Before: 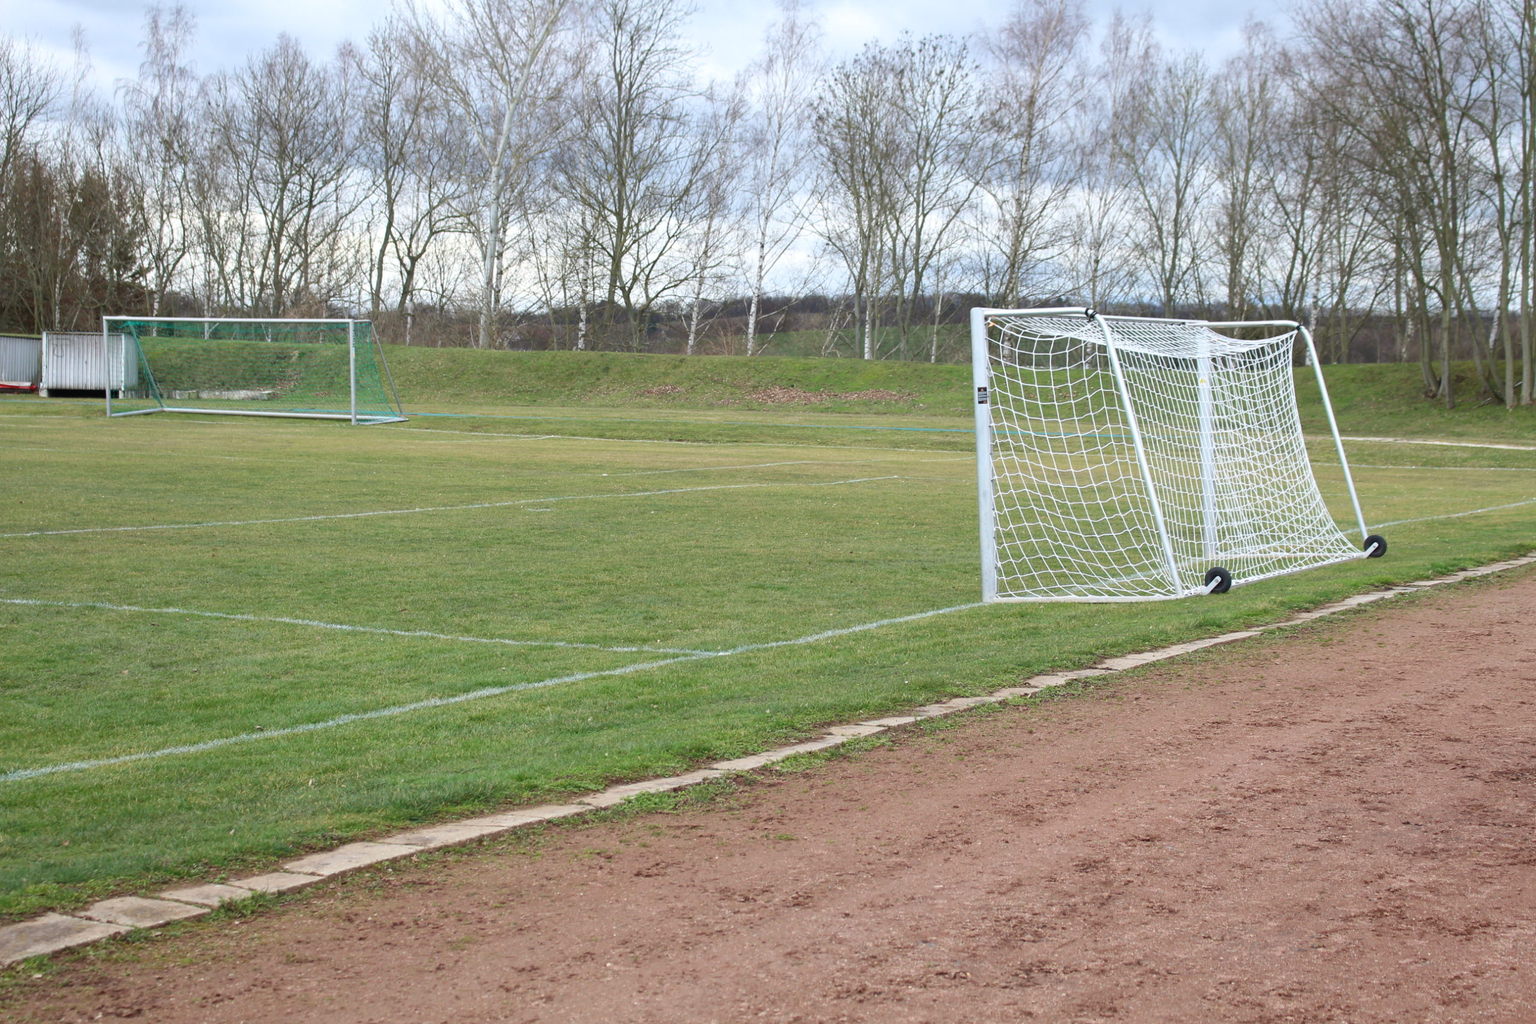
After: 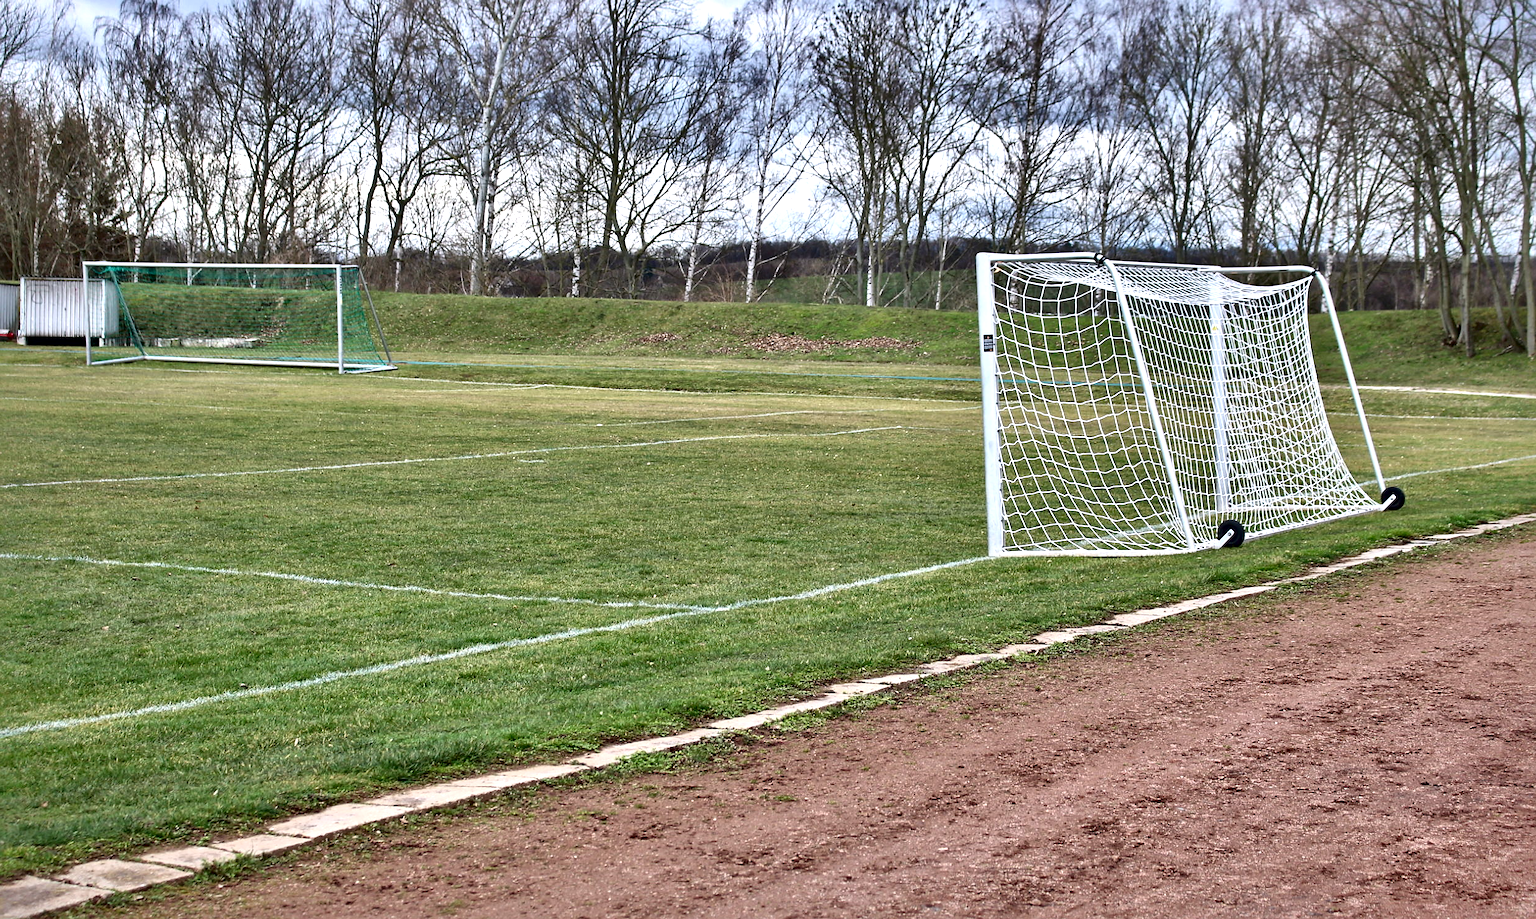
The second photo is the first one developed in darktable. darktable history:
shadows and highlights: white point adjustment 0.1, highlights -70, soften with gaussian
sharpen: radius 1.458, amount 0.398, threshold 1.271
contrast brightness saturation: saturation 0.13
color calibration: illuminant custom, x 0.348, y 0.366, temperature 4940.58 K
local contrast: mode bilateral grid, contrast 44, coarseness 69, detail 214%, midtone range 0.2
crop: left 1.507%, top 6.147%, right 1.379%, bottom 6.637%
